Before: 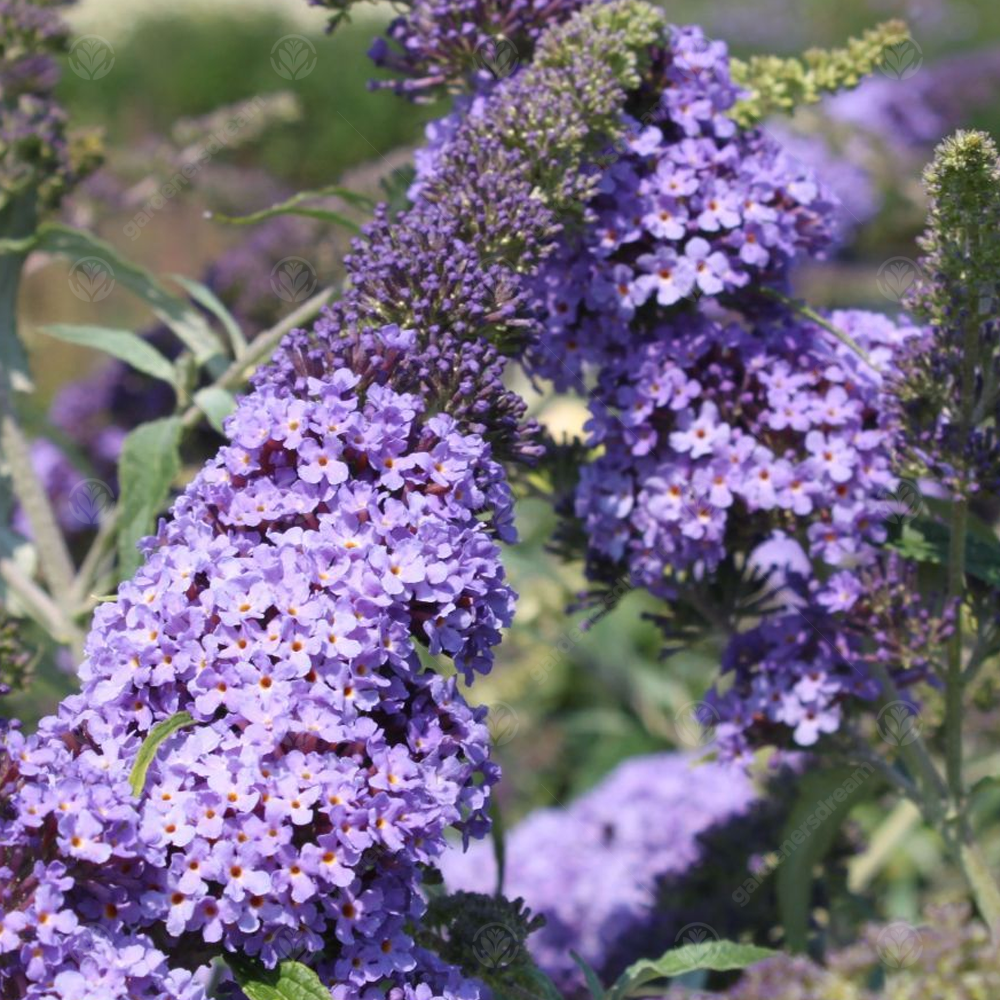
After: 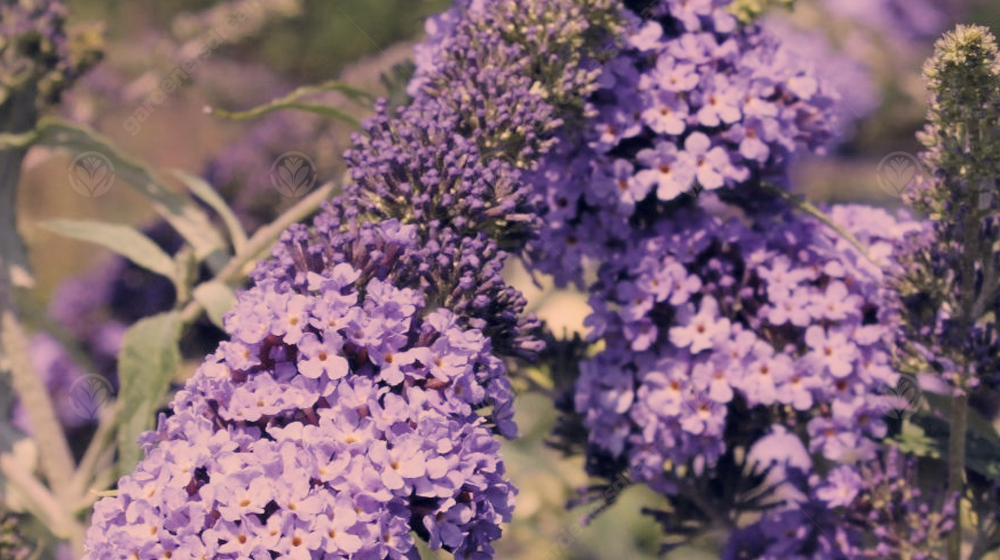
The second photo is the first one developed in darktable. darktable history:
exposure: exposure 0.128 EV, compensate exposure bias true, compensate highlight preservation false
shadows and highlights: shadows 37.32, highlights -27.21, soften with gaussian
color correction: highlights a* 20.21, highlights b* 28.17, shadows a* 3.28, shadows b* -16.78, saturation 0.744
crop and rotate: top 10.532%, bottom 33.43%
filmic rgb: black relative exposure -7.65 EV, white relative exposure 4.56 EV, threshold 3.04 EV, hardness 3.61, color science v4 (2020), enable highlight reconstruction true
